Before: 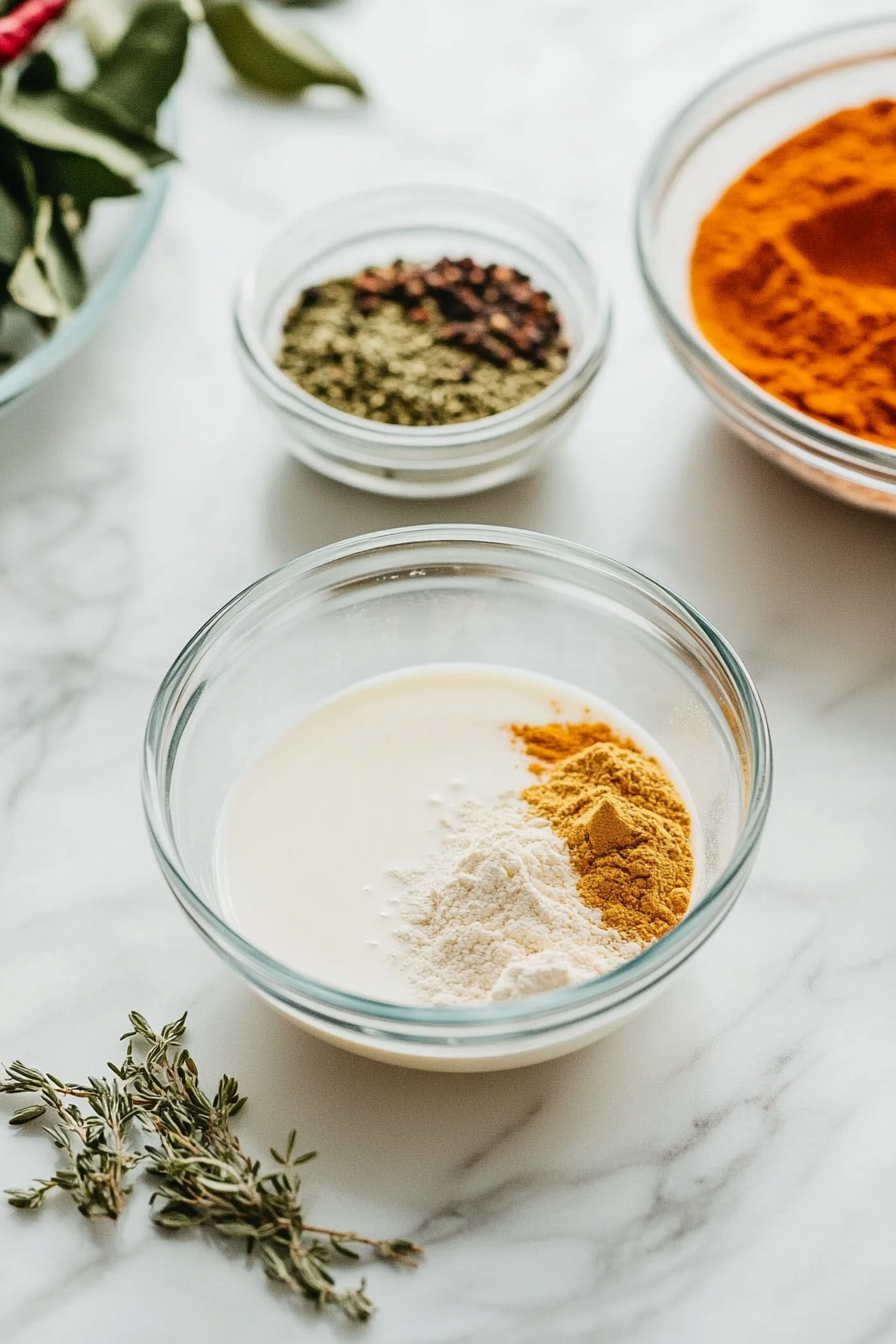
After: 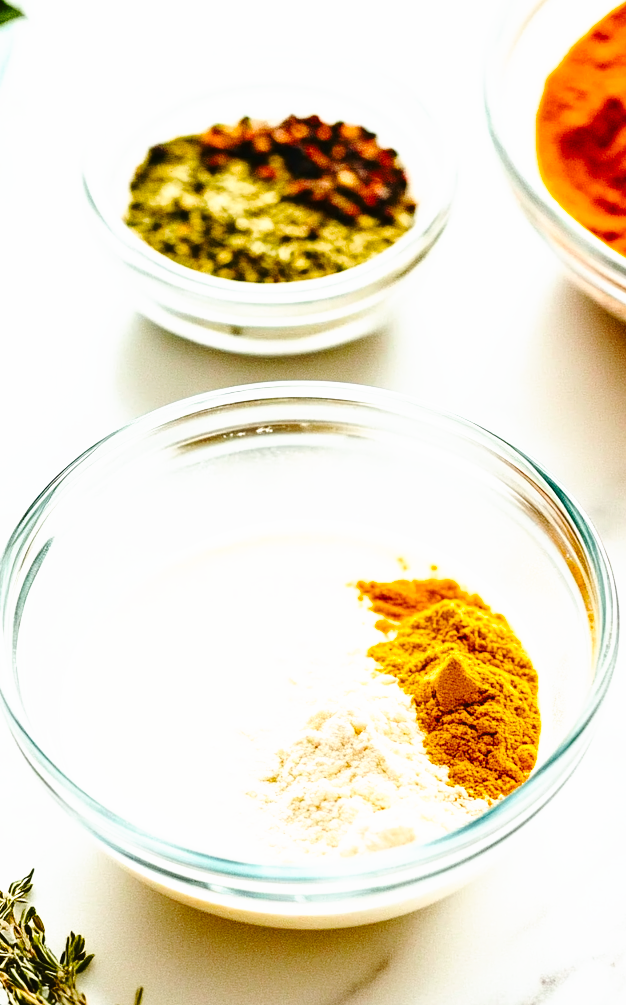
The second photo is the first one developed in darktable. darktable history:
tone curve: curves: ch0 [(0, 0) (0.003, 0.002) (0.011, 0.009) (0.025, 0.021) (0.044, 0.037) (0.069, 0.058) (0.1, 0.083) (0.136, 0.122) (0.177, 0.165) (0.224, 0.216) (0.277, 0.277) (0.335, 0.344) (0.399, 0.418) (0.468, 0.499) (0.543, 0.586) (0.623, 0.679) (0.709, 0.779) (0.801, 0.877) (0.898, 0.977) (1, 1)], preserve colors none
color balance rgb: perceptual saturation grading › global saturation 33.612%, perceptual brilliance grading › global brilliance 2.277%, perceptual brilliance grading › highlights -3.958%, global vibrance 1.725%, saturation formula JzAzBz (2021)
base curve: curves: ch0 [(0, 0) (0.028, 0.03) (0.121, 0.232) (0.46, 0.748) (0.859, 0.968) (1, 1)], preserve colors none
crop and rotate: left 17.145%, top 10.665%, right 12.918%, bottom 14.547%
